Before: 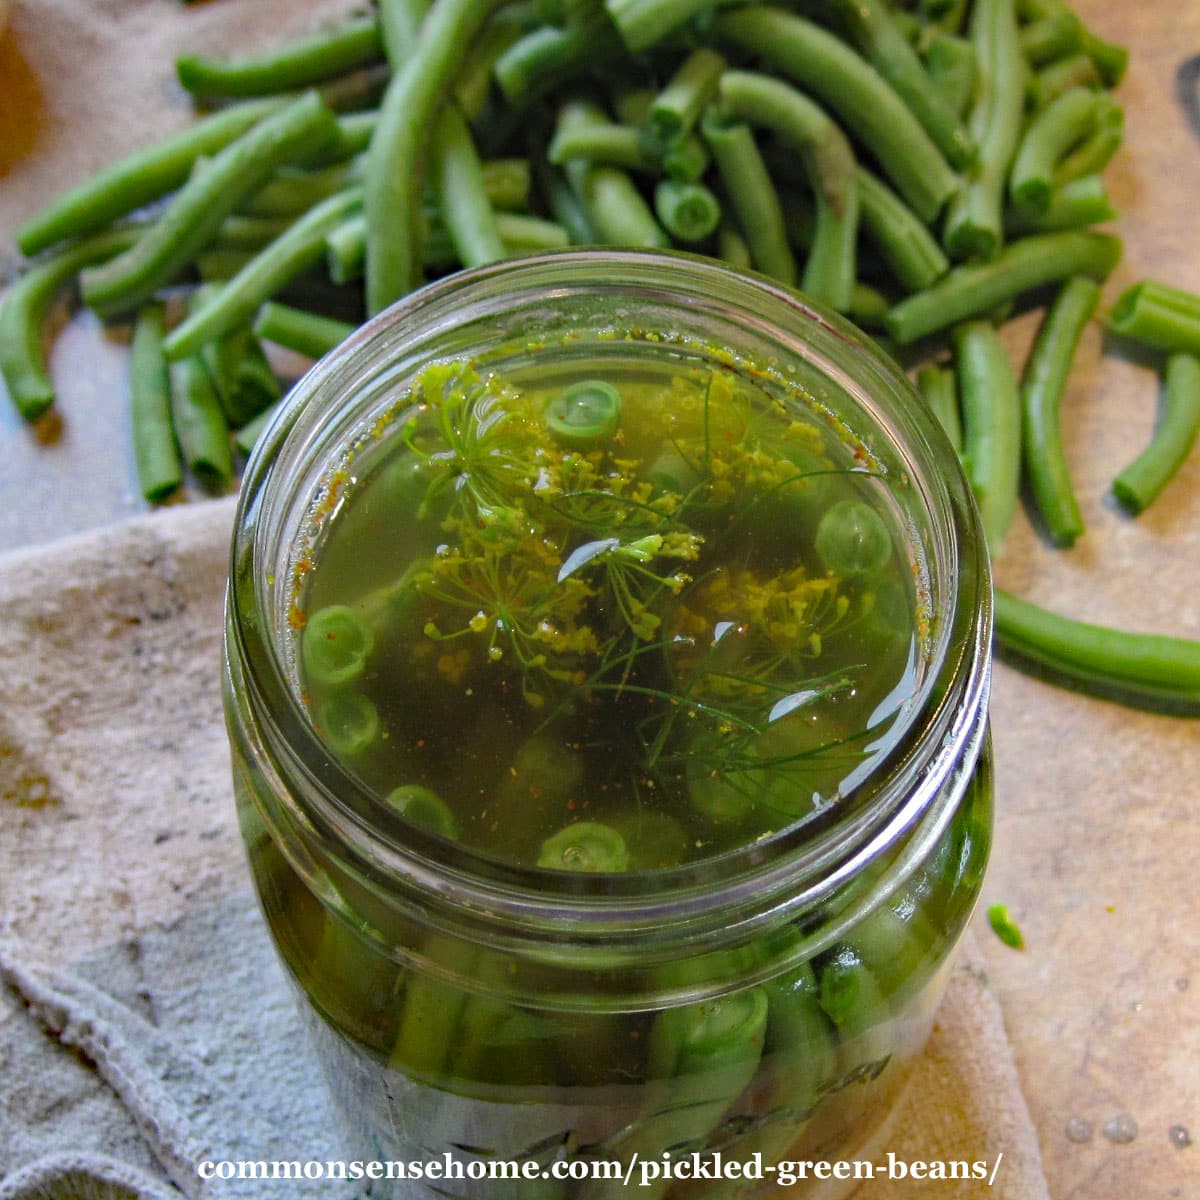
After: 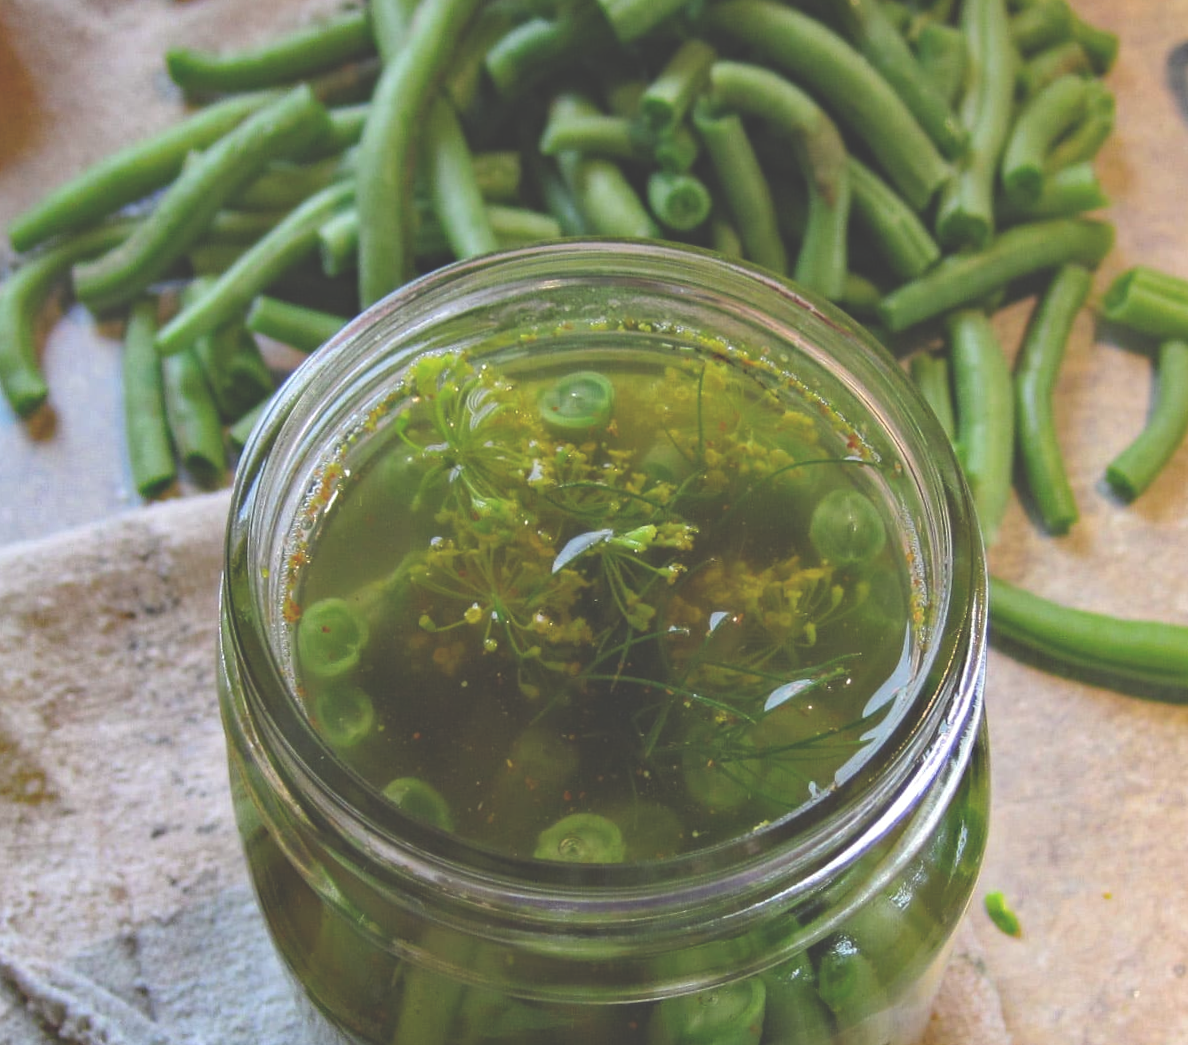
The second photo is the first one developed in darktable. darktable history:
crop and rotate: top 0%, bottom 11.49%
exposure: black level correction -0.041, exposure 0.064 EV, compensate highlight preservation false
rotate and perspective: rotation -0.45°, automatic cropping original format, crop left 0.008, crop right 0.992, crop top 0.012, crop bottom 0.988
